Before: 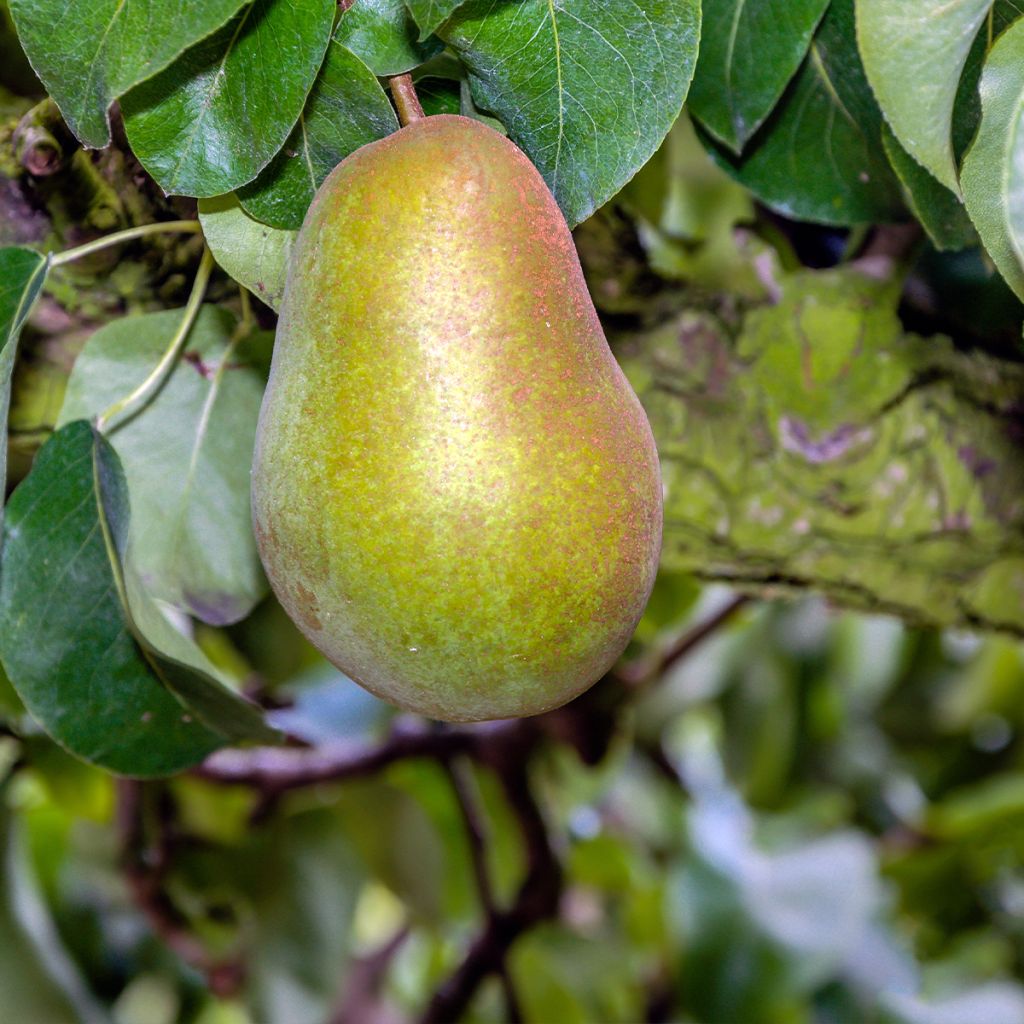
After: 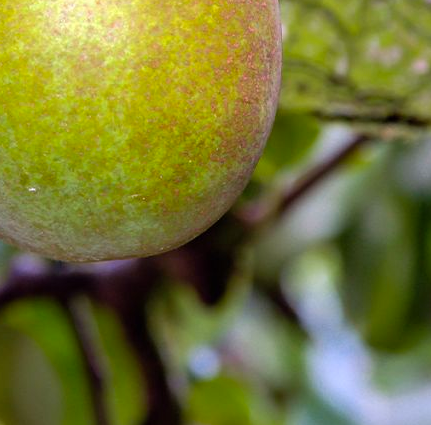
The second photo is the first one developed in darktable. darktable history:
crop: left 37.225%, top 45.018%, right 20.627%, bottom 13.407%
color balance rgb: perceptual saturation grading › global saturation 0.581%, global vibrance 23.825%
